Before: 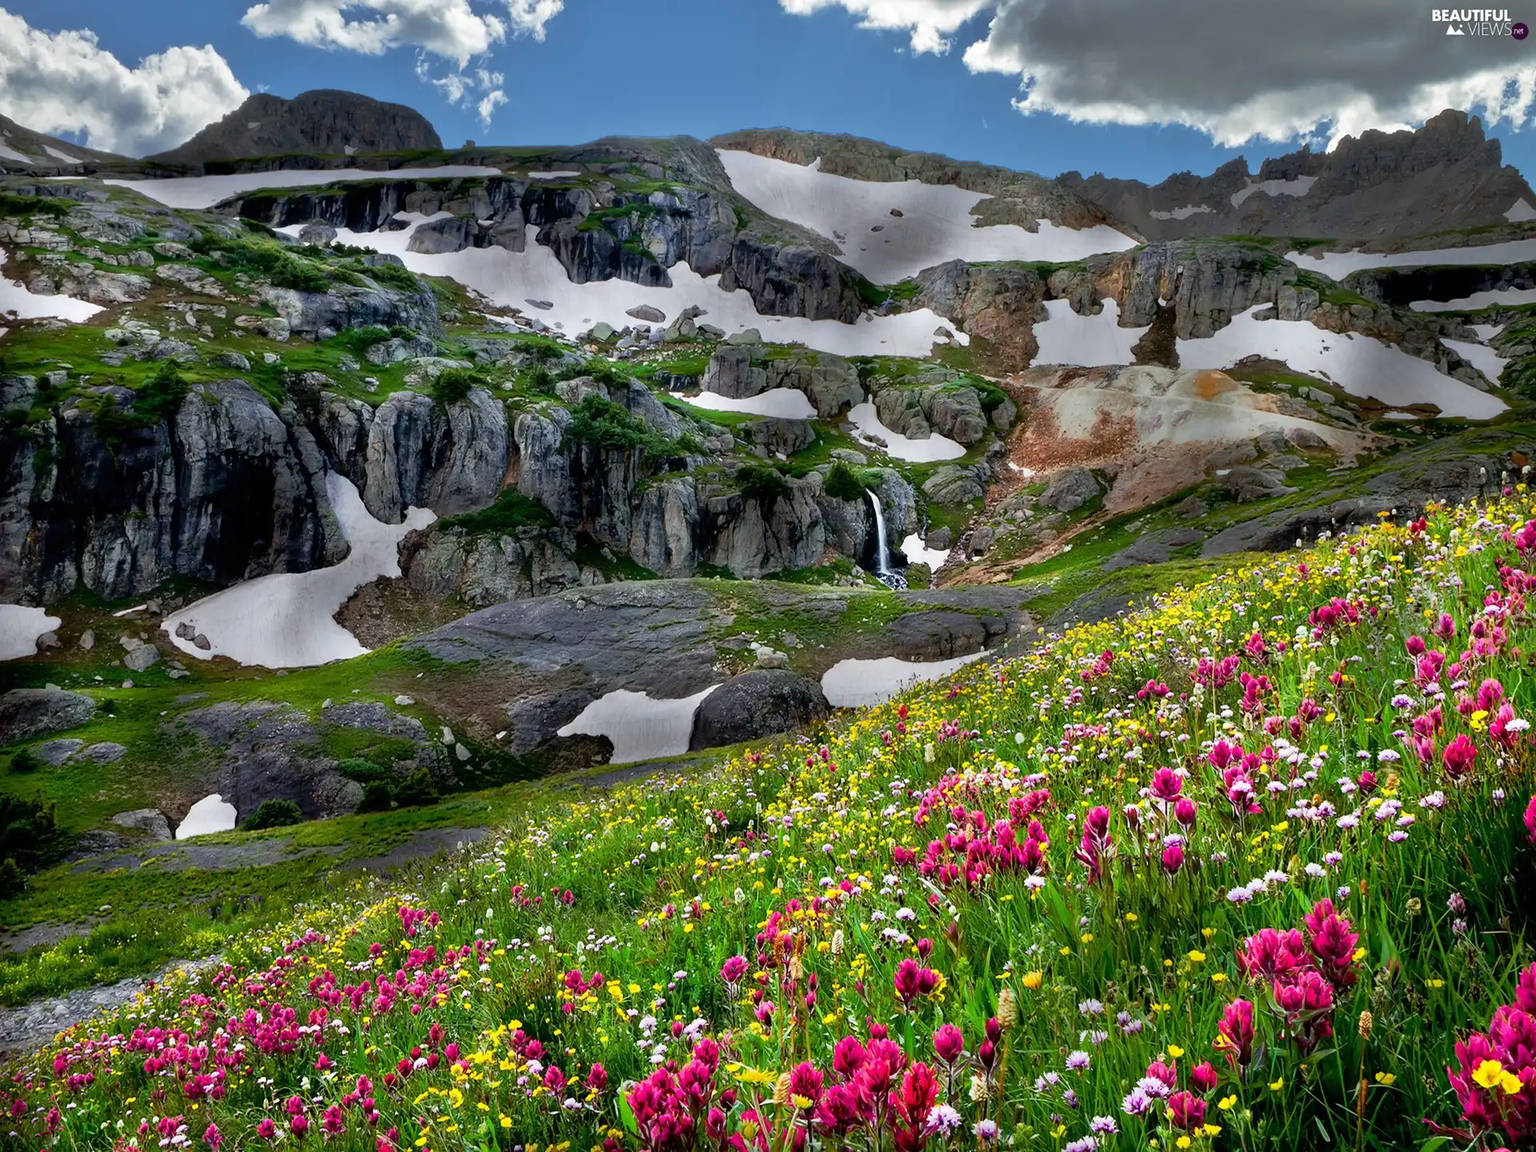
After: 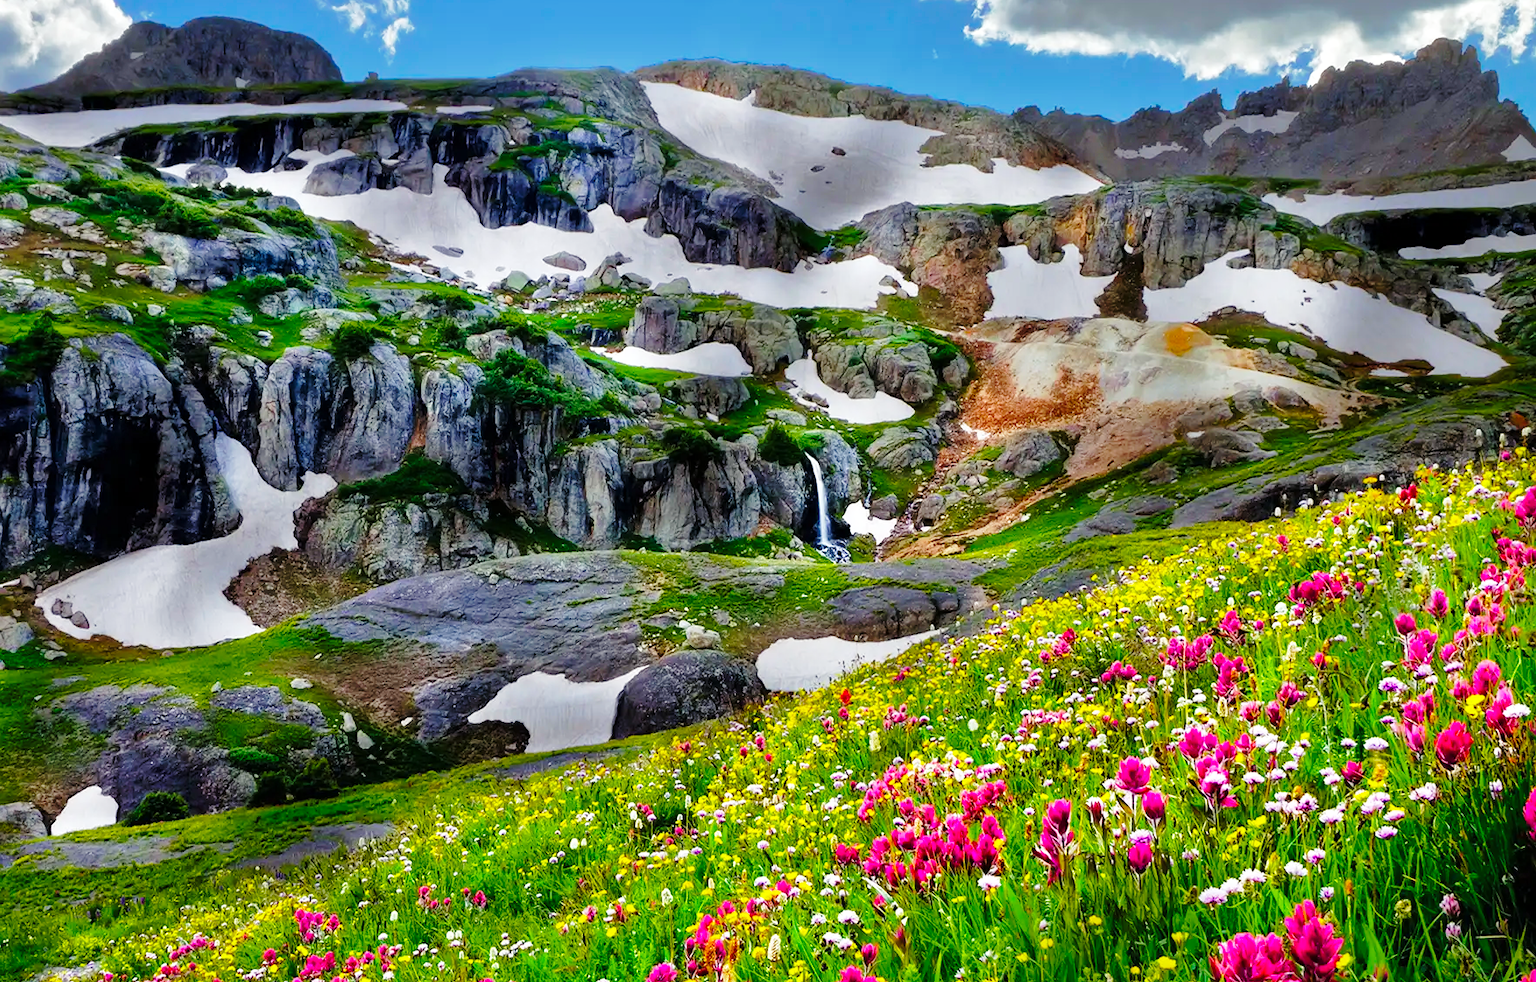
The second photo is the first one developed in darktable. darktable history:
shadows and highlights: shadows 40.31, highlights -59.76
color balance rgb: shadows lift › chroma 3.137%, shadows lift › hue 281.17°, perceptual saturation grading › global saturation 25.115%, global vibrance 25.889%, contrast 7.085%
crop: left 8.398%, top 6.525%, bottom 15.378%
base curve: curves: ch0 [(0, 0) (0.028, 0.03) (0.121, 0.232) (0.46, 0.748) (0.859, 0.968) (1, 1)], preserve colors none
